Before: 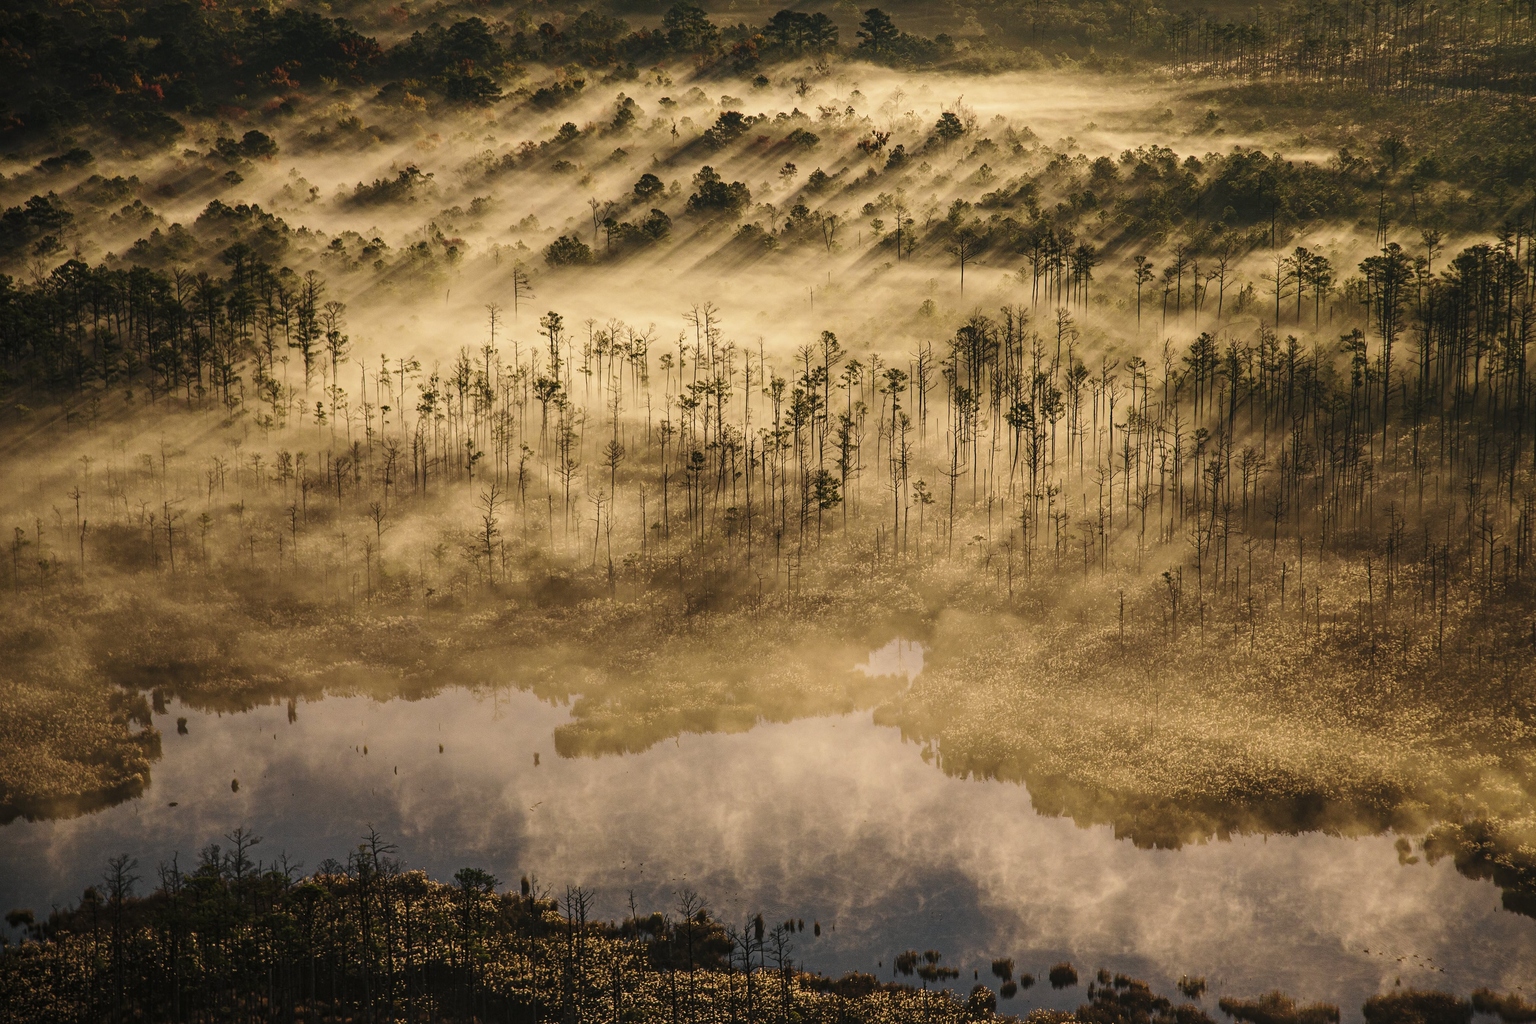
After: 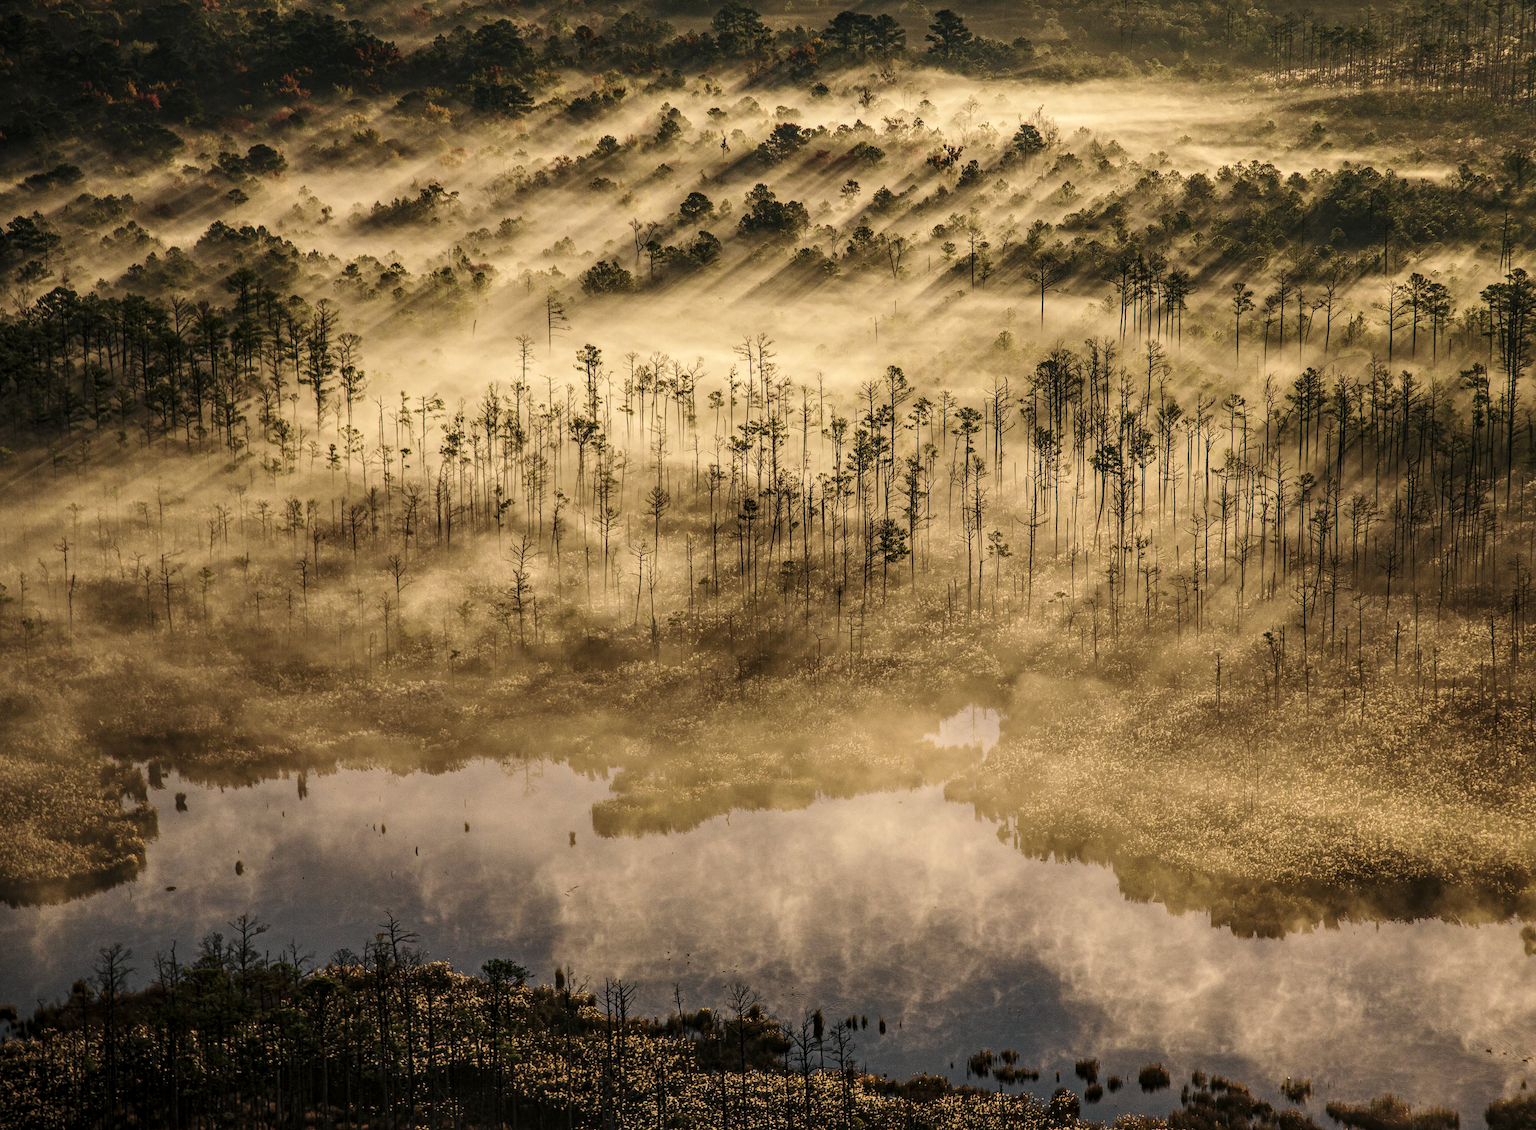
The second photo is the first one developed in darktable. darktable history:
crop and rotate: left 1.234%, right 8.221%
local contrast: detail 130%
